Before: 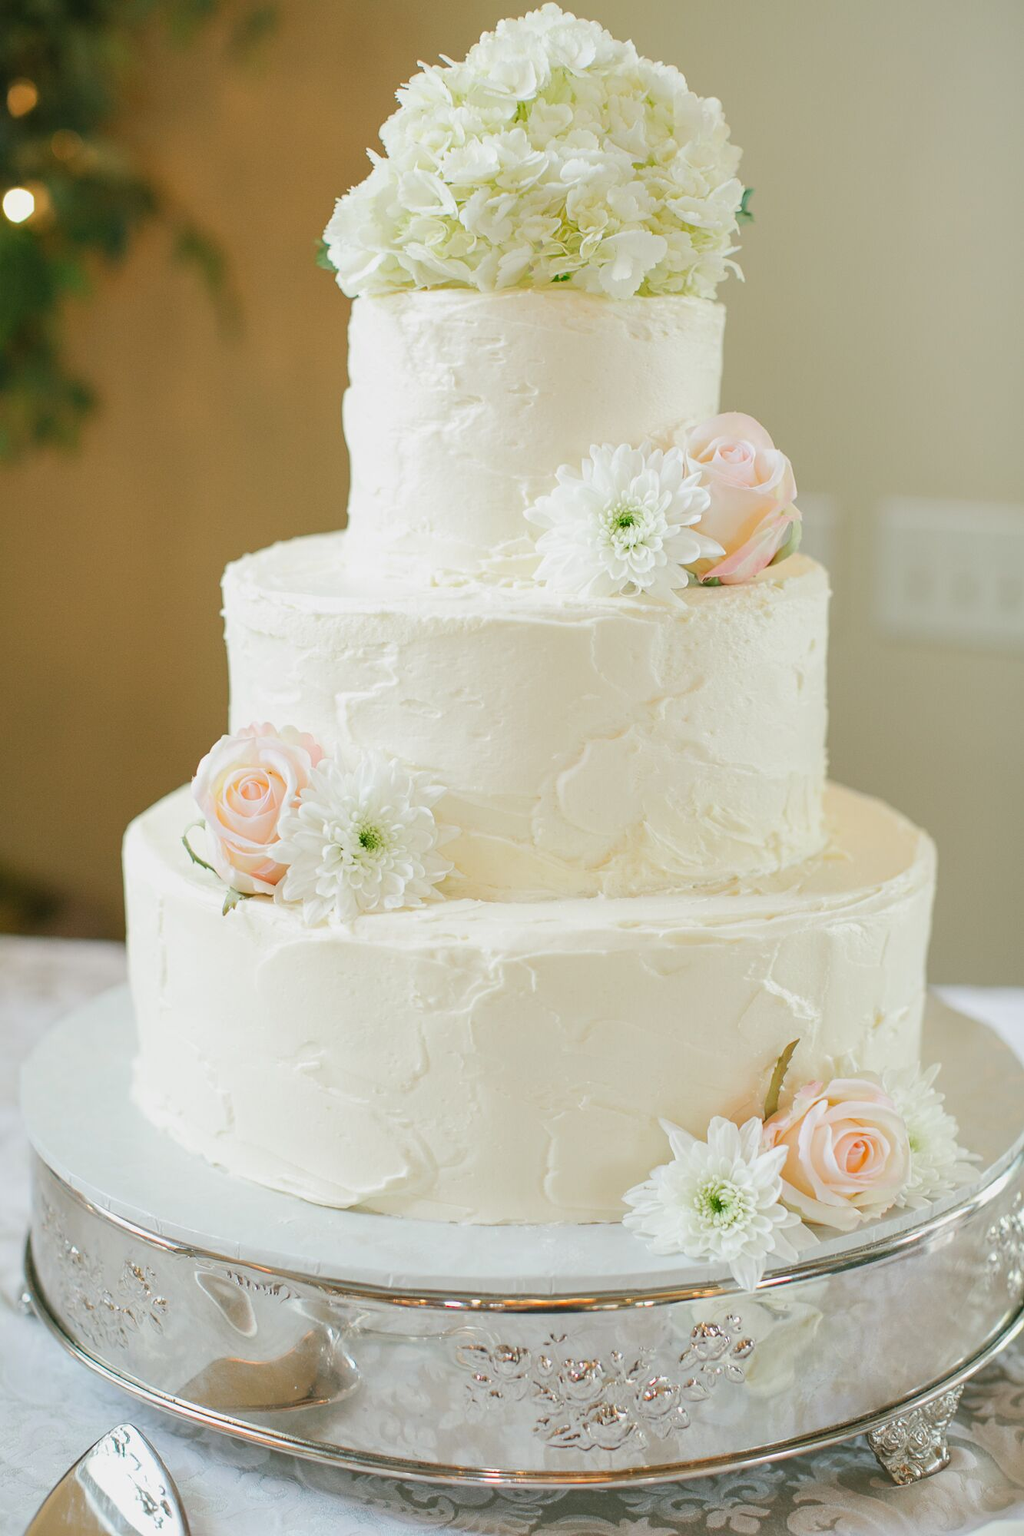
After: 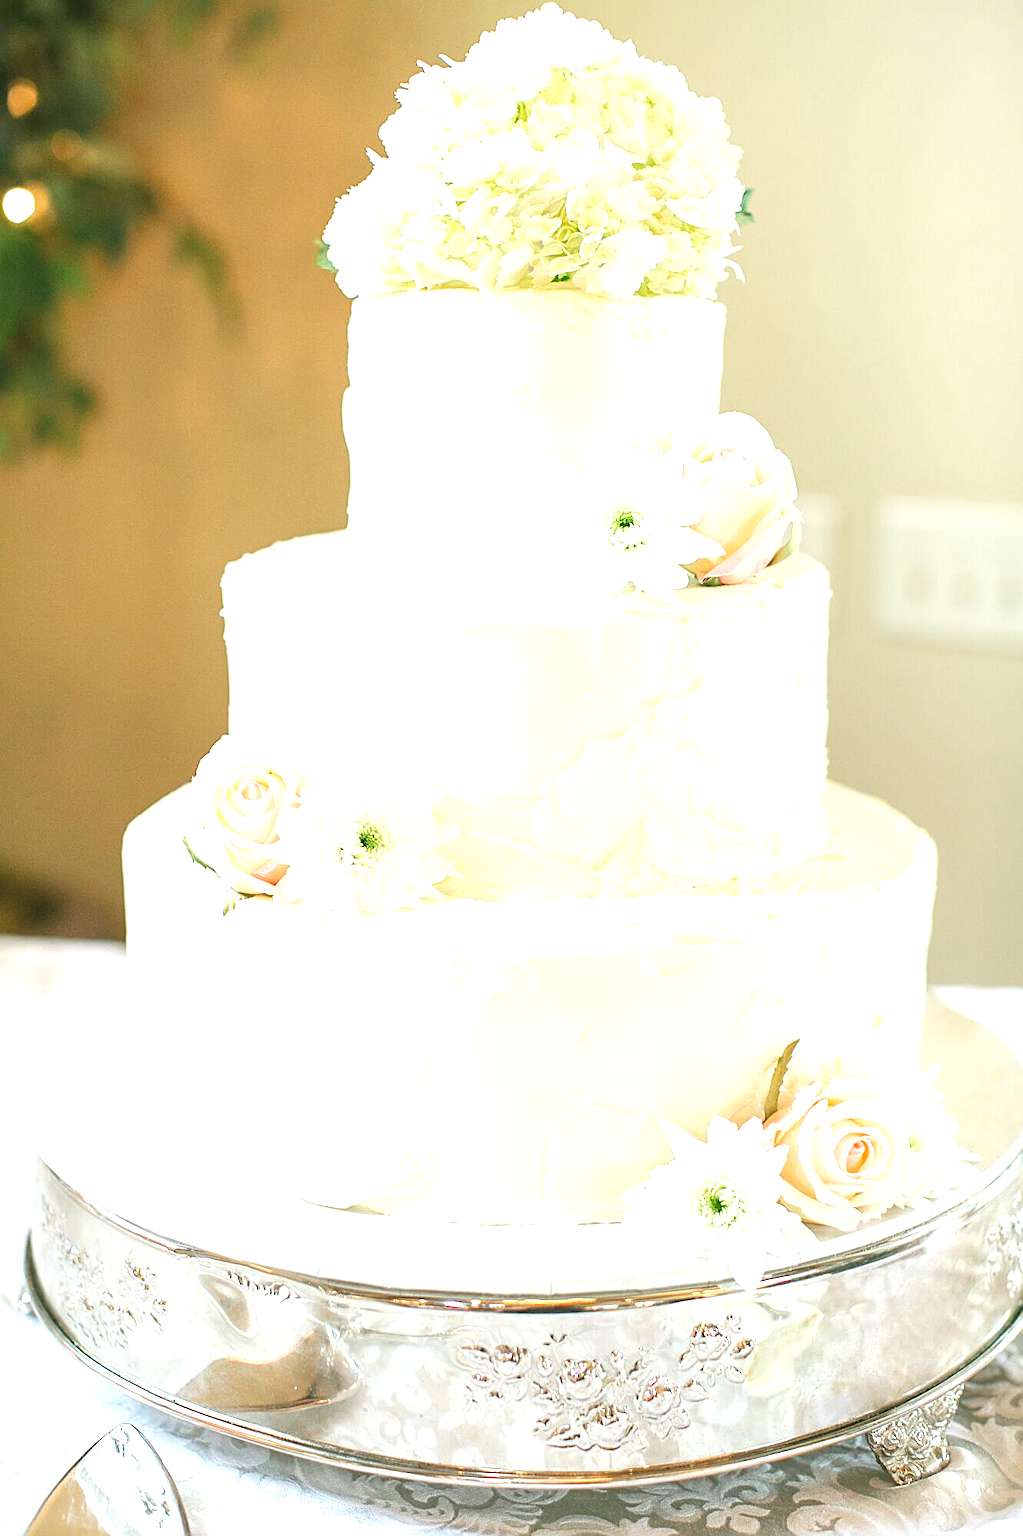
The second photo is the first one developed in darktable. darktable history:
sharpen: on, module defaults
exposure: black level correction 0, exposure 1.1 EV, compensate highlight preservation false
local contrast: highlights 100%, shadows 100%, detail 120%, midtone range 0.2
